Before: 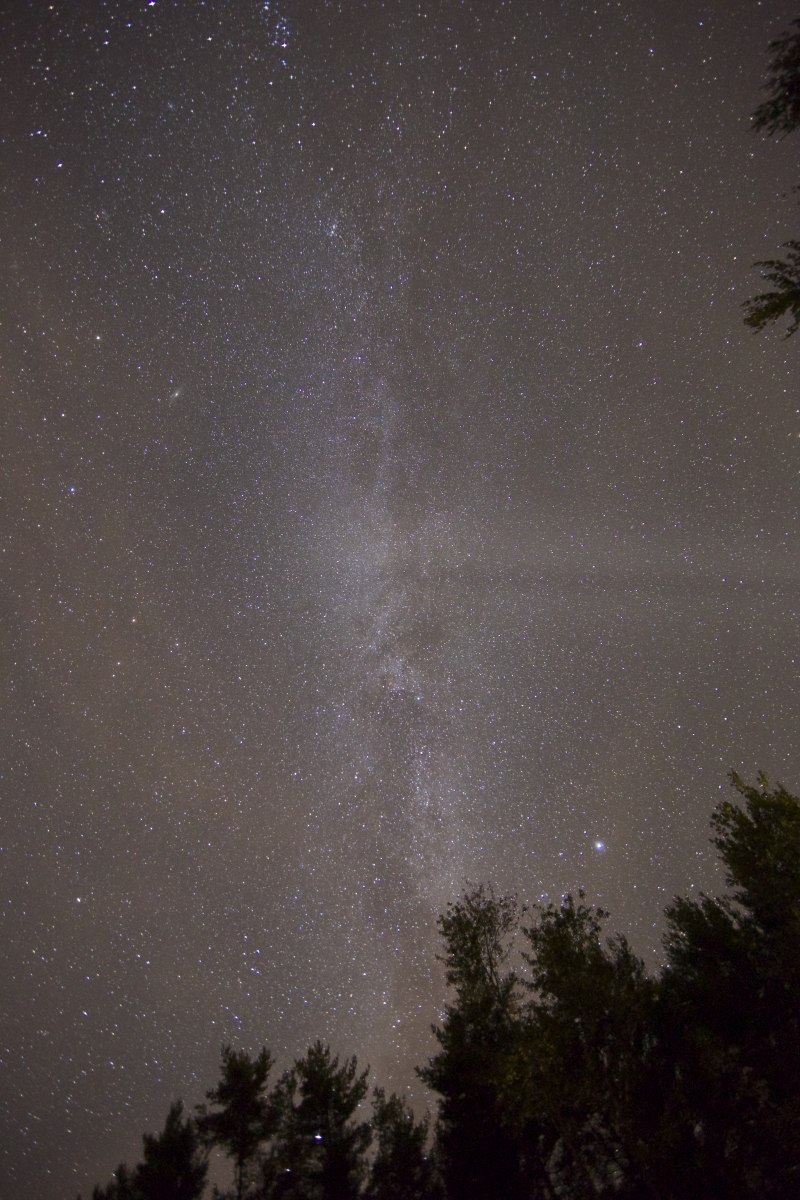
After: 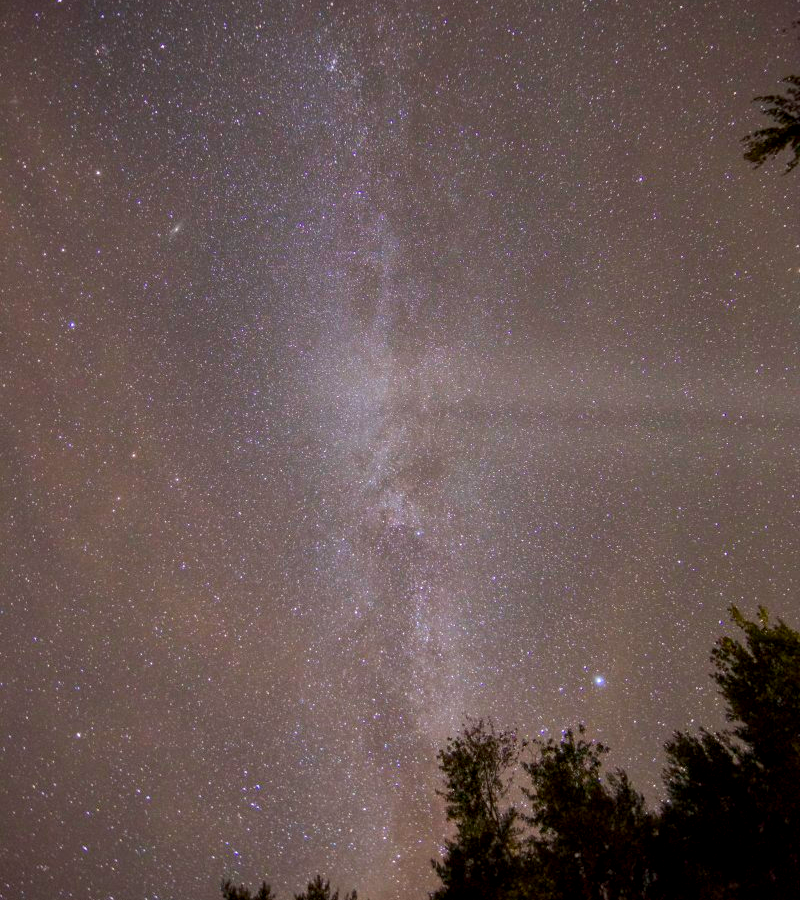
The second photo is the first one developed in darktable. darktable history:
local contrast: on, module defaults
color balance rgb: perceptual saturation grading › global saturation 25%, perceptual brilliance grading › mid-tones 10%, perceptual brilliance grading › shadows 15%, global vibrance 20%
crop: top 13.819%, bottom 11.169%
